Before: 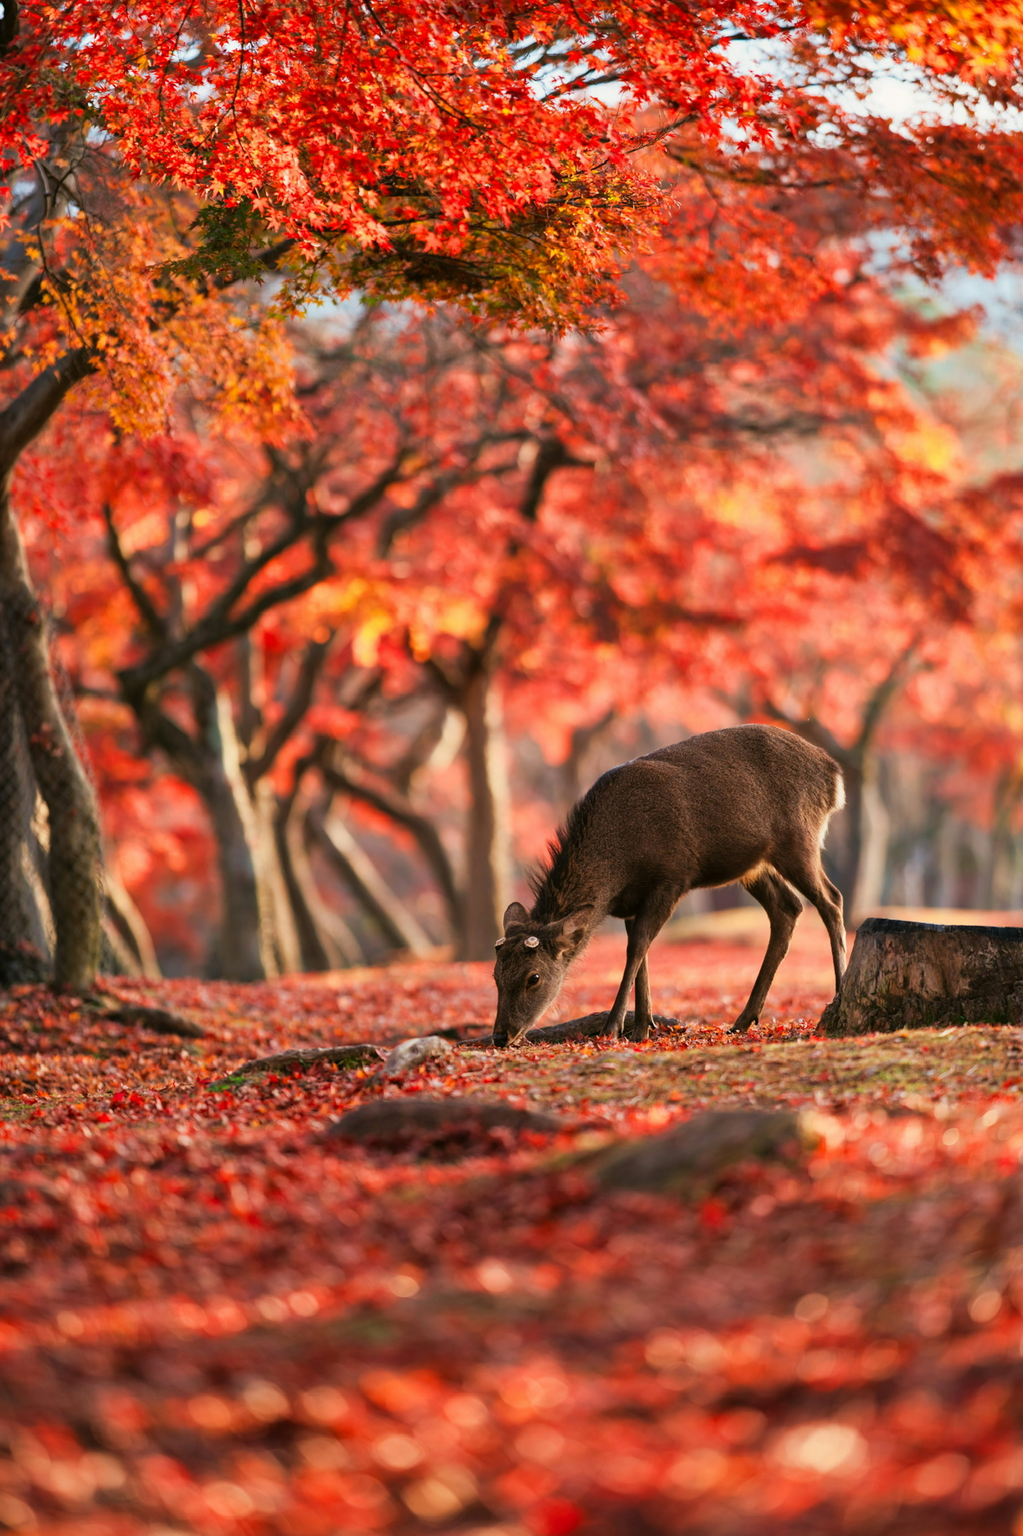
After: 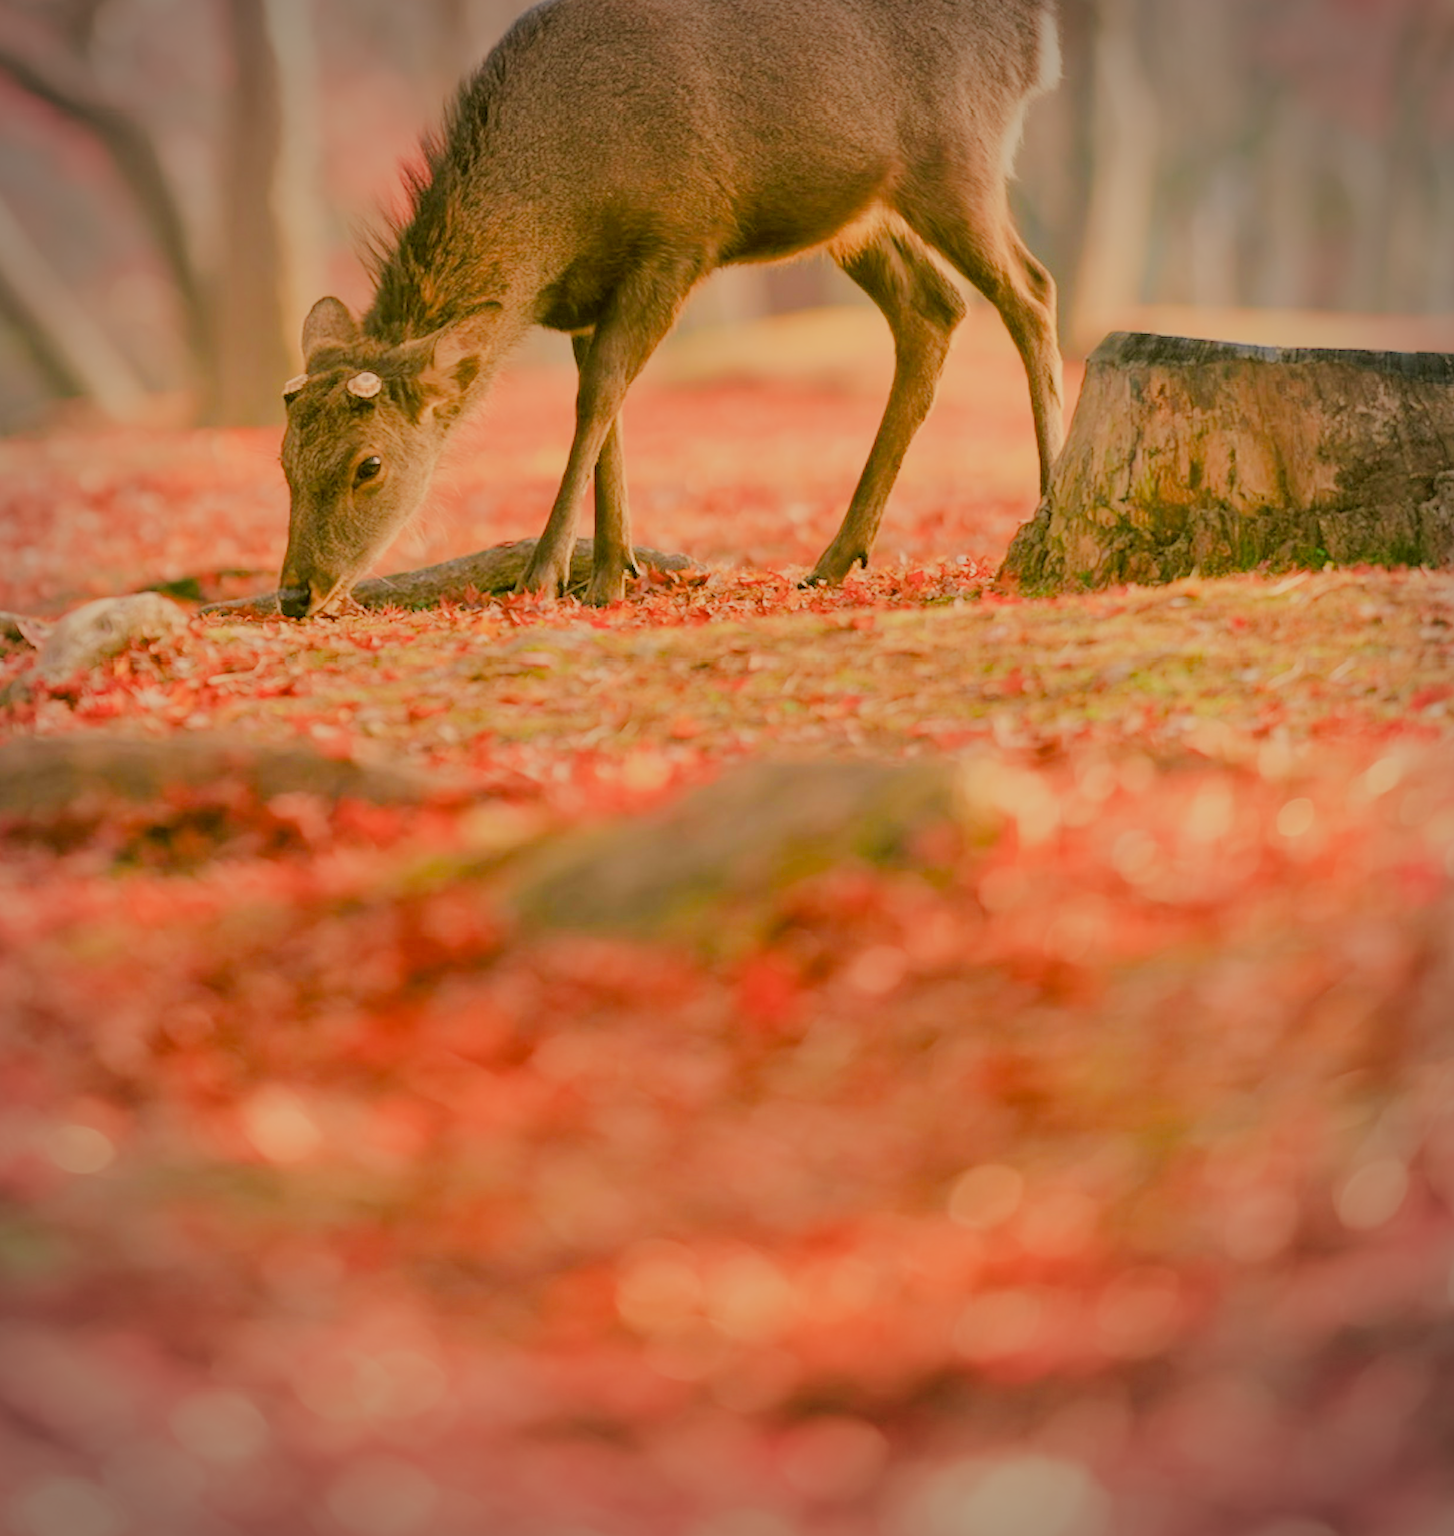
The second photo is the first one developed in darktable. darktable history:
exposure: black level correction 0, exposure 0.895 EV
color correction: highlights a* 8.64, highlights b* 15.81, shadows a* -0.608, shadows b* 25.9
crop and rotate: left 35.956%, top 50.077%, bottom 4.875%
filmic rgb: black relative exposure -7.99 EV, white relative exposure 8.06 EV, target black luminance 0%, hardness 2.48, latitude 76.49%, contrast 0.561, shadows ↔ highlights balance 0.001%
color balance rgb: shadows lift › chroma 2.044%, shadows lift › hue 222.41°, power › chroma 0.264%, power › hue 62.94°, perceptual saturation grading › global saturation 20%, perceptual saturation grading › highlights -25.833%, perceptual saturation grading › shadows 24.857%, perceptual brilliance grading › mid-tones 9.743%, perceptual brilliance grading › shadows 14.473%
vignetting: width/height ratio 1.094, unbound false
contrast brightness saturation: brightness 0.125
